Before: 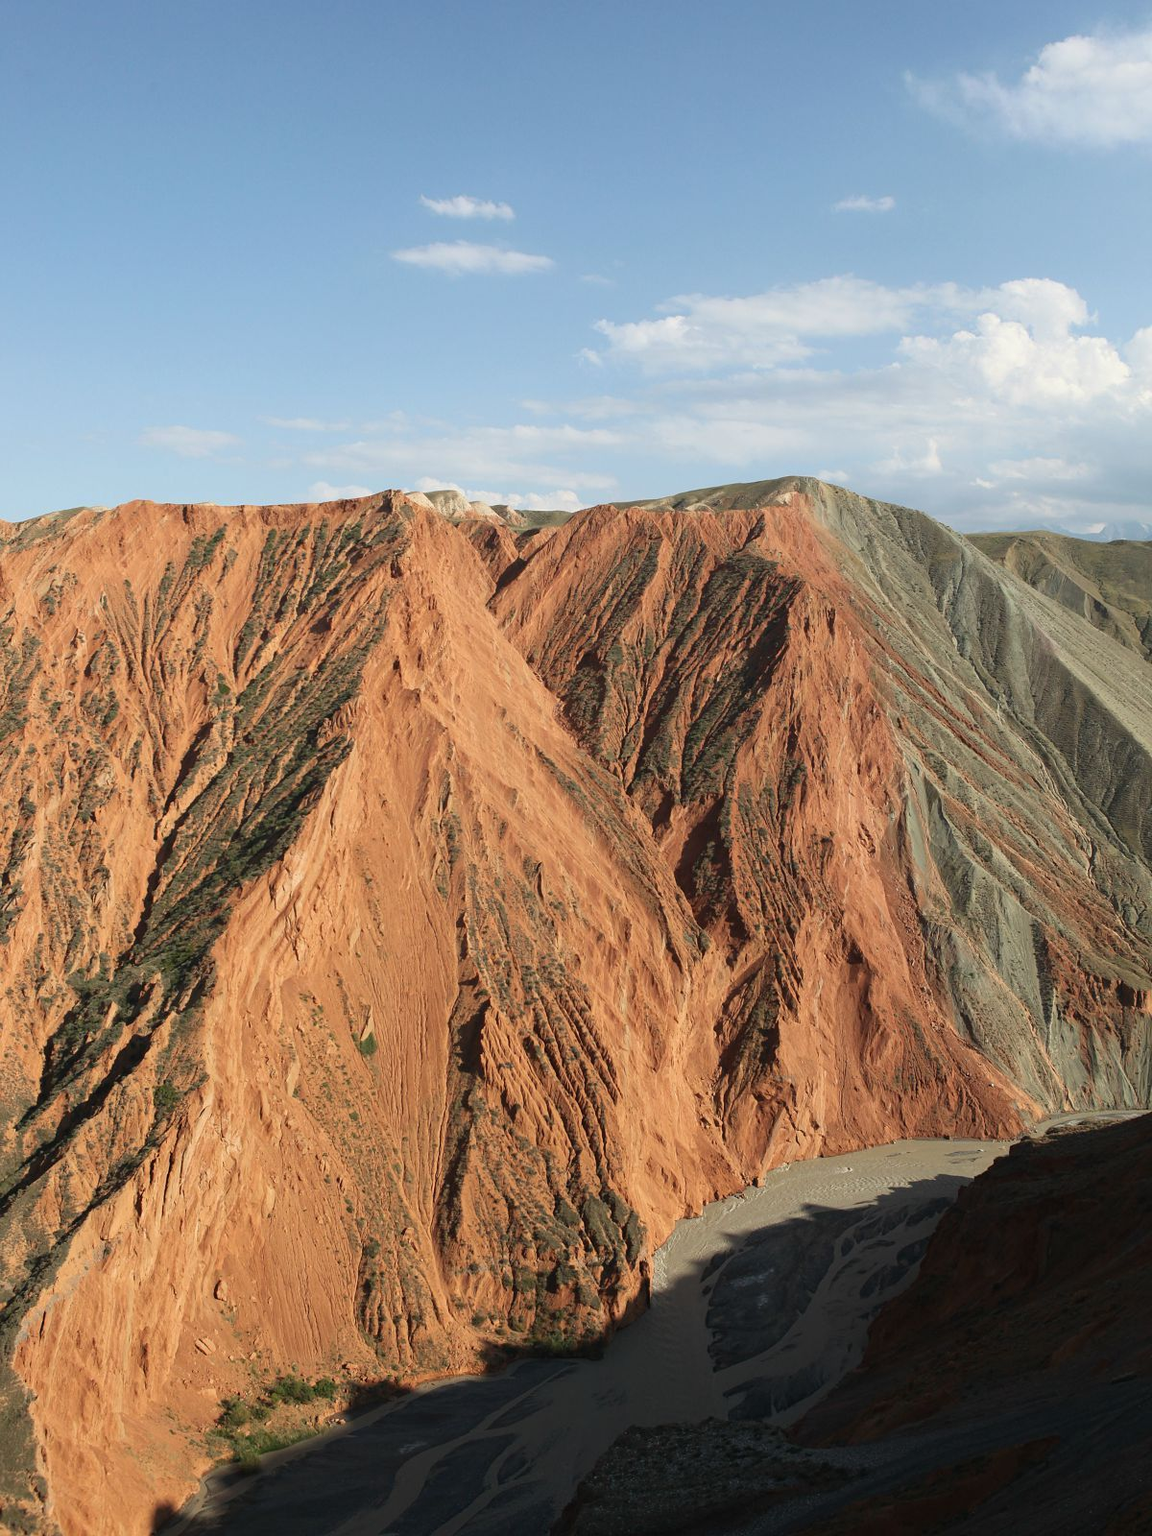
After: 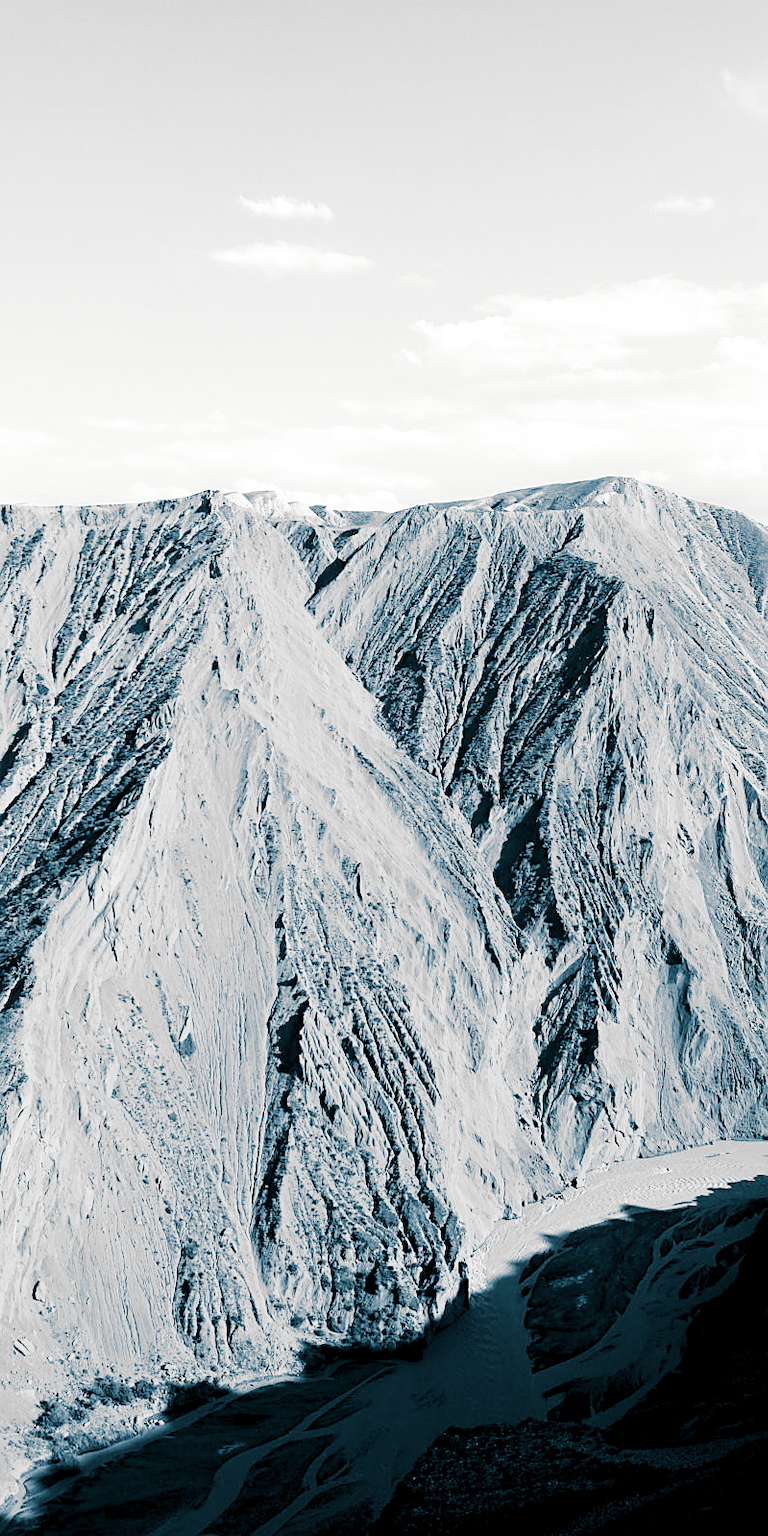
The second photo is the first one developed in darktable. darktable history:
filmic rgb: black relative exposure -7.65 EV, white relative exposure 4.56 EV, hardness 3.61, contrast 1.05
sharpen: on, module defaults
levels: levels [0.008, 0.318, 0.836]
crop and rotate: left 15.754%, right 17.579%
monochrome: a 14.95, b -89.96
split-toning: shadows › hue 212.4°, balance -70
tone equalizer: -8 EV -1.08 EV, -7 EV -1.01 EV, -6 EV -0.867 EV, -5 EV -0.578 EV, -3 EV 0.578 EV, -2 EV 0.867 EV, -1 EV 1.01 EV, +0 EV 1.08 EV, edges refinement/feathering 500, mask exposure compensation -1.57 EV, preserve details no
